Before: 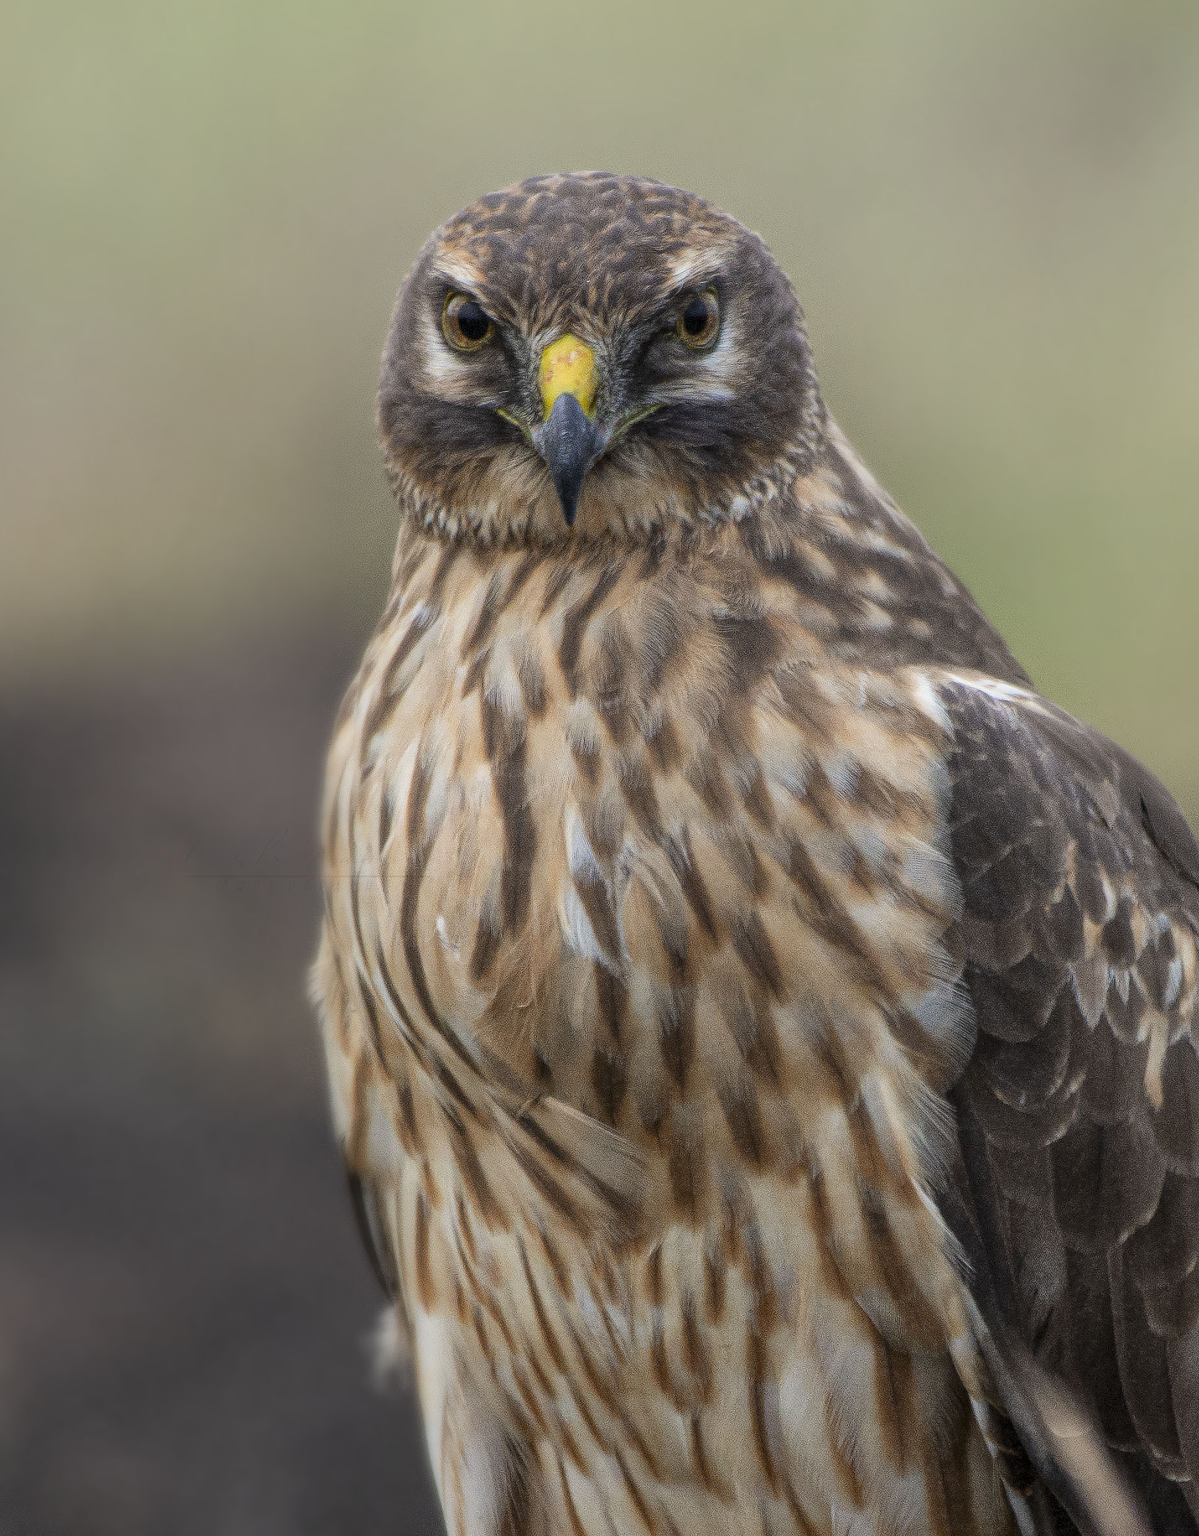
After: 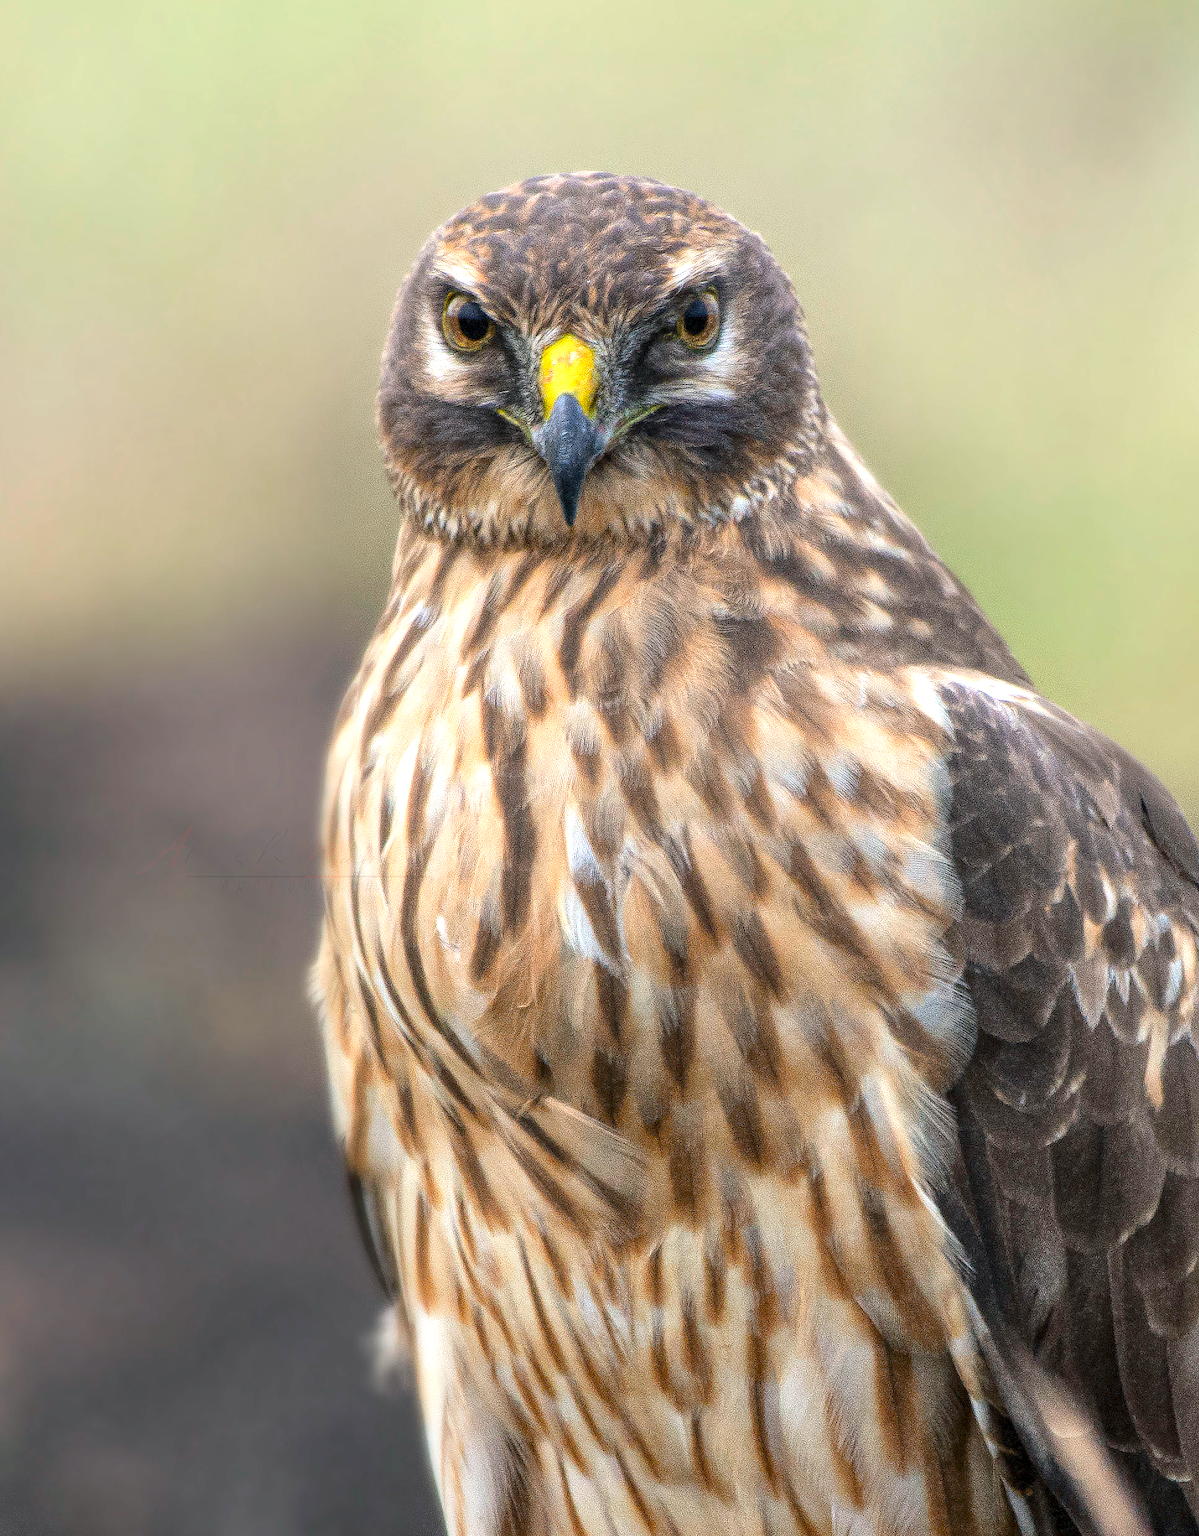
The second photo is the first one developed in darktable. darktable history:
exposure: exposure 0.662 EV, compensate highlight preservation false
color balance rgb: shadows lift › chroma 2.02%, shadows lift › hue 220.18°, highlights gain › luminance 15.072%, perceptual saturation grading › global saturation 19.454%
